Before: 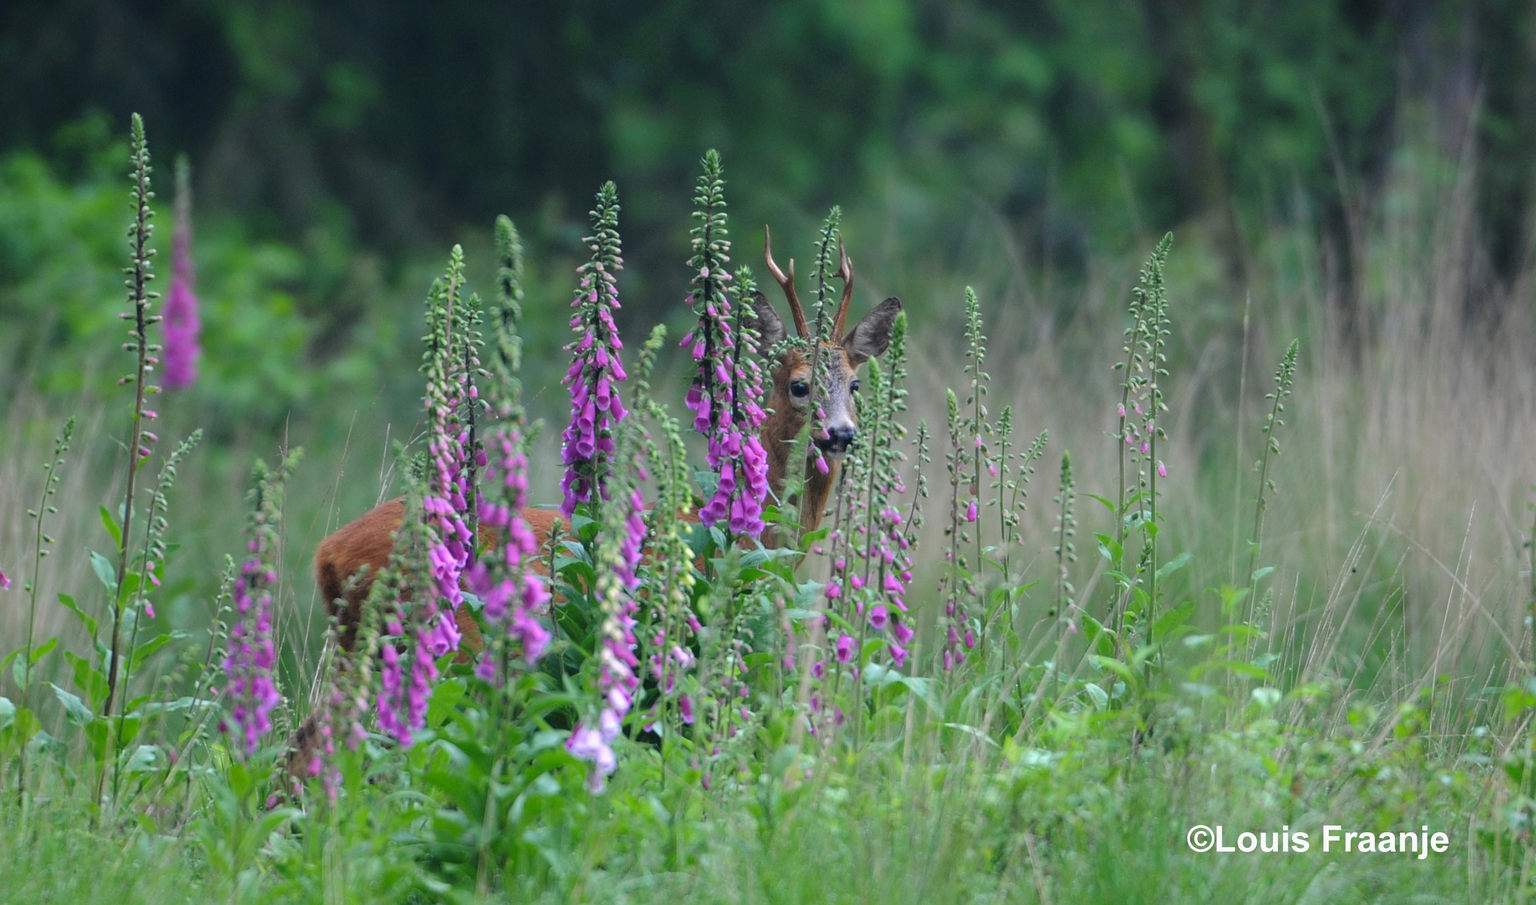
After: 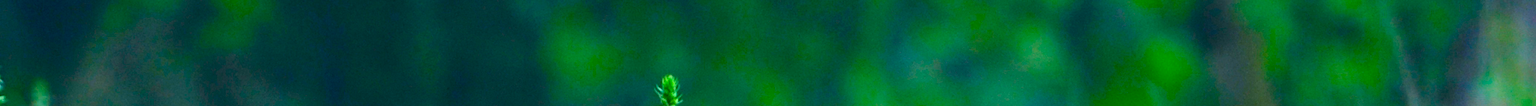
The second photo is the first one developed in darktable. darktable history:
crop and rotate: left 9.644%, top 9.491%, right 6.021%, bottom 80.509%
color balance rgb: linear chroma grading › global chroma 42%, perceptual saturation grading › global saturation 42%, perceptual brilliance grading › global brilliance 25%, global vibrance 33%
